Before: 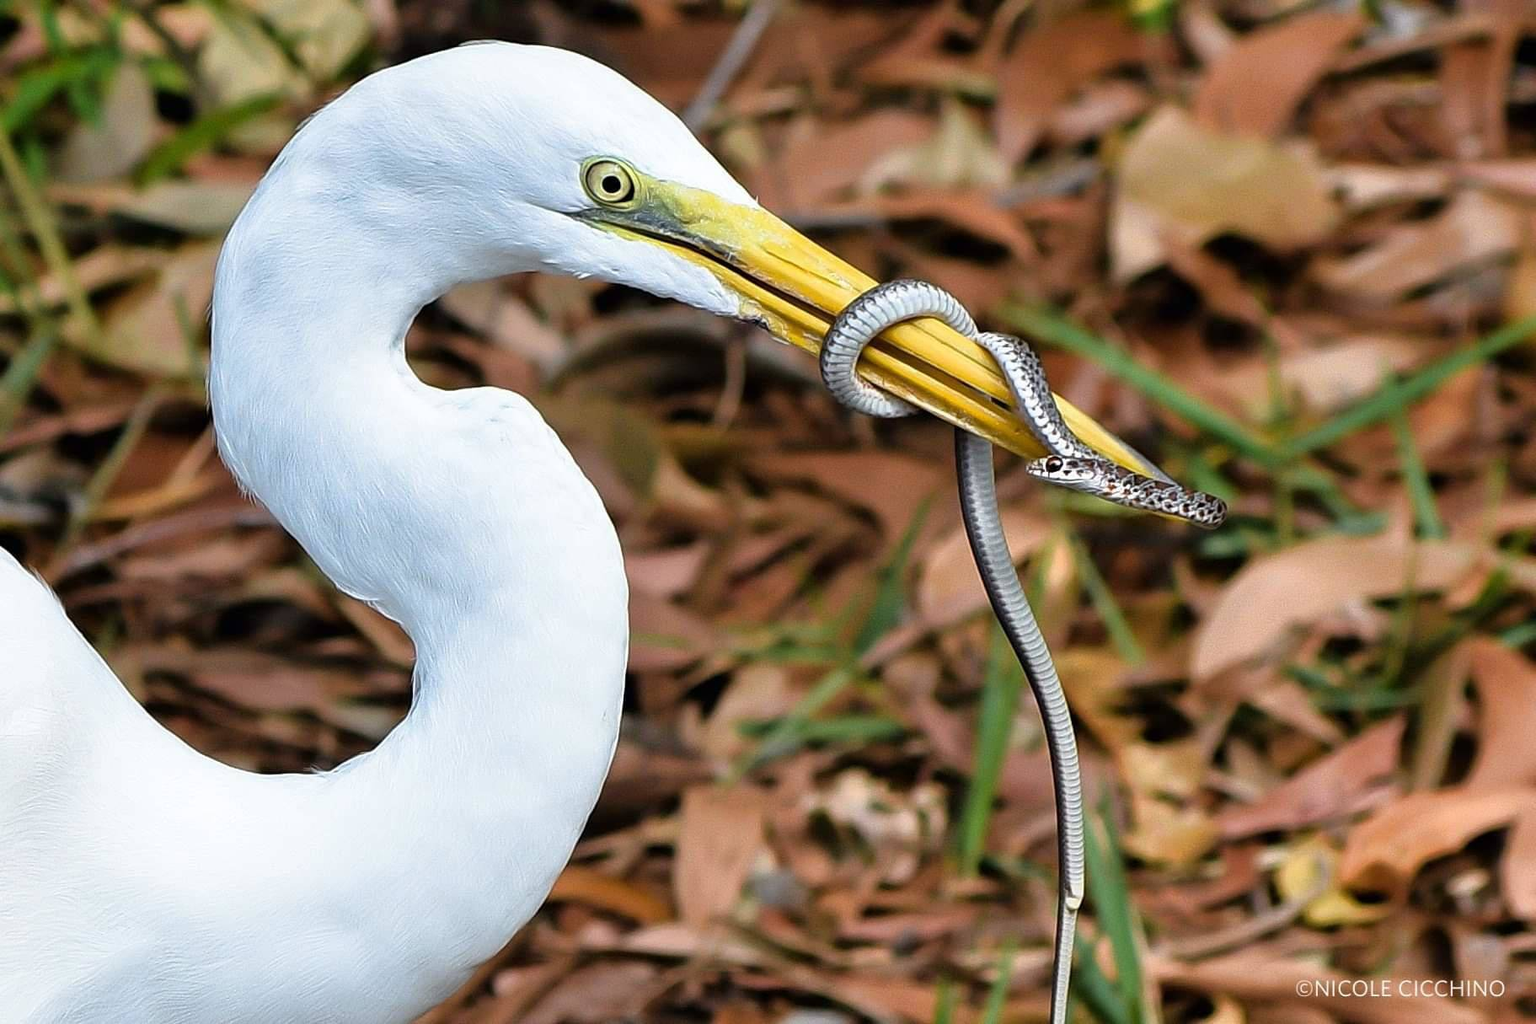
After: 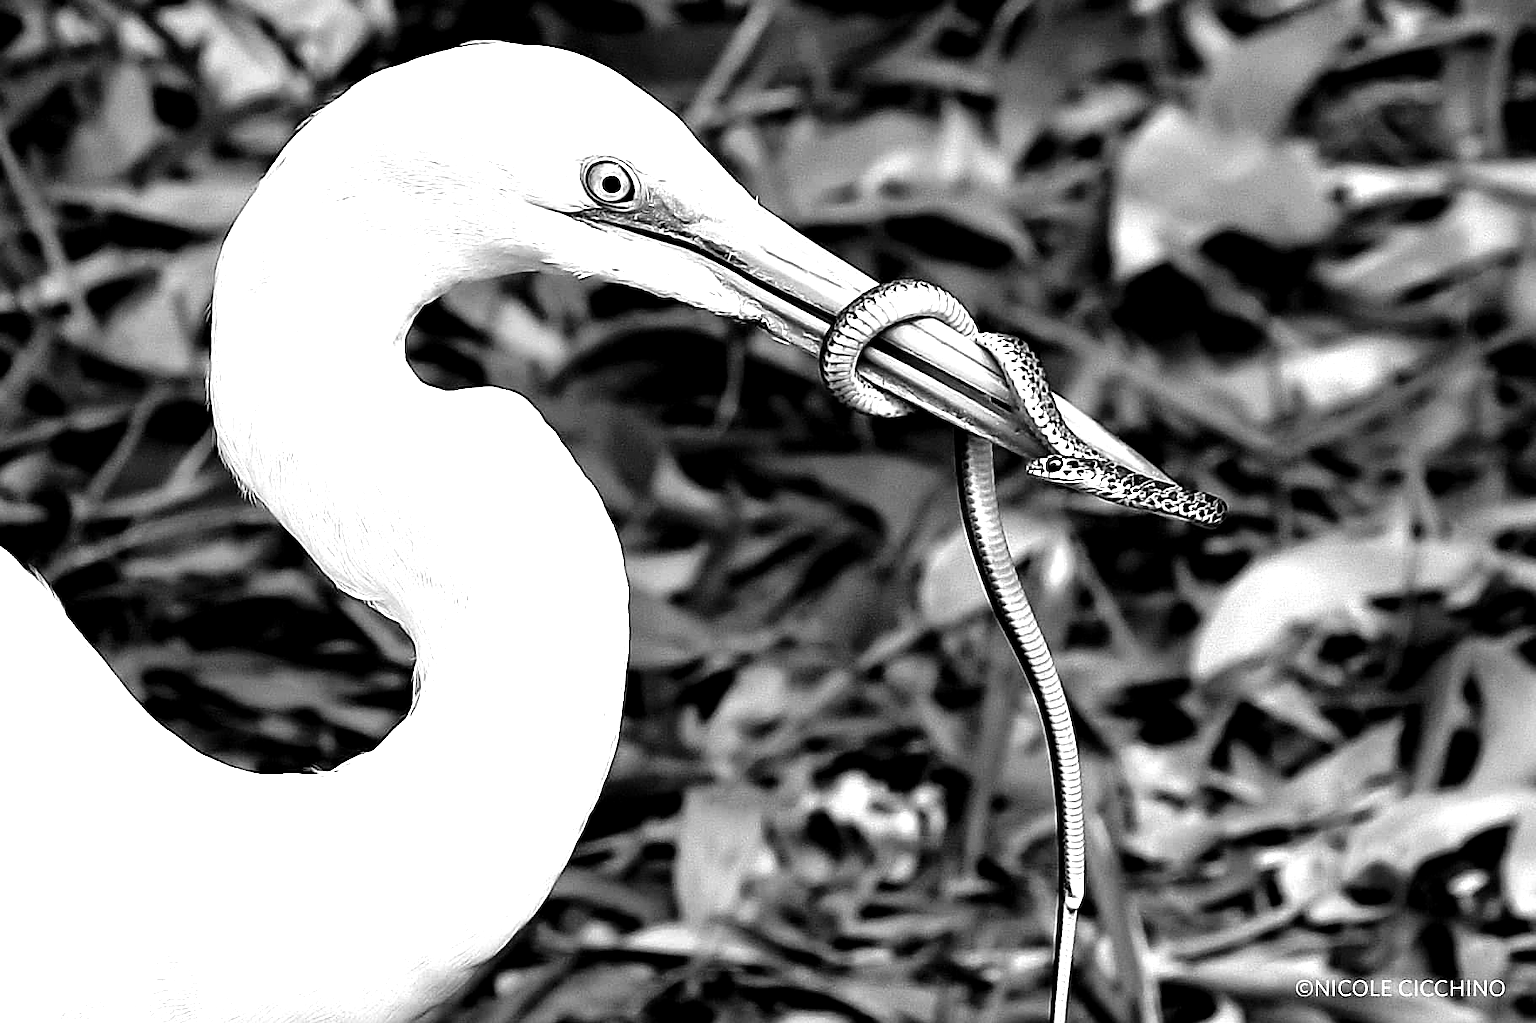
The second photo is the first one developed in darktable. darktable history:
levels: levels [0.129, 0.519, 0.867]
base curve: curves: ch0 [(0, 0) (0.073, 0.04) (0.157, 0.139) (0.492, 0.492) (0.758, 0.758) (1, 1)], preserve colors none
exposure: black level correction -0.005, exposure 0.622 EV, compensate highlight preservation false
sharpen: on, module defaults
color calibration: output gray [0.22, 0.42, 0.37, 0], gray › normalize channels true, illuminant same as pipeline (D50), adaptation XYZ, x 0.346, y 0.359, gamut compression 0
